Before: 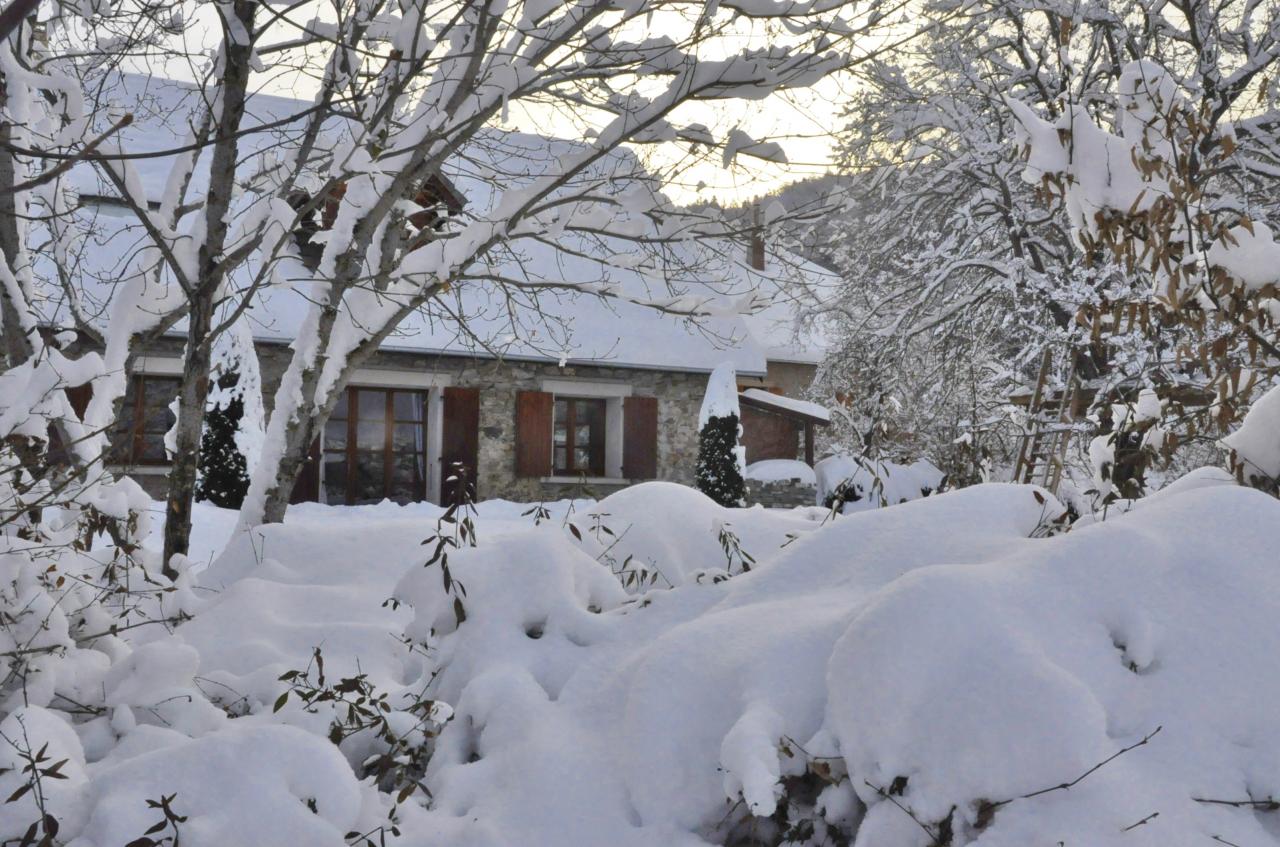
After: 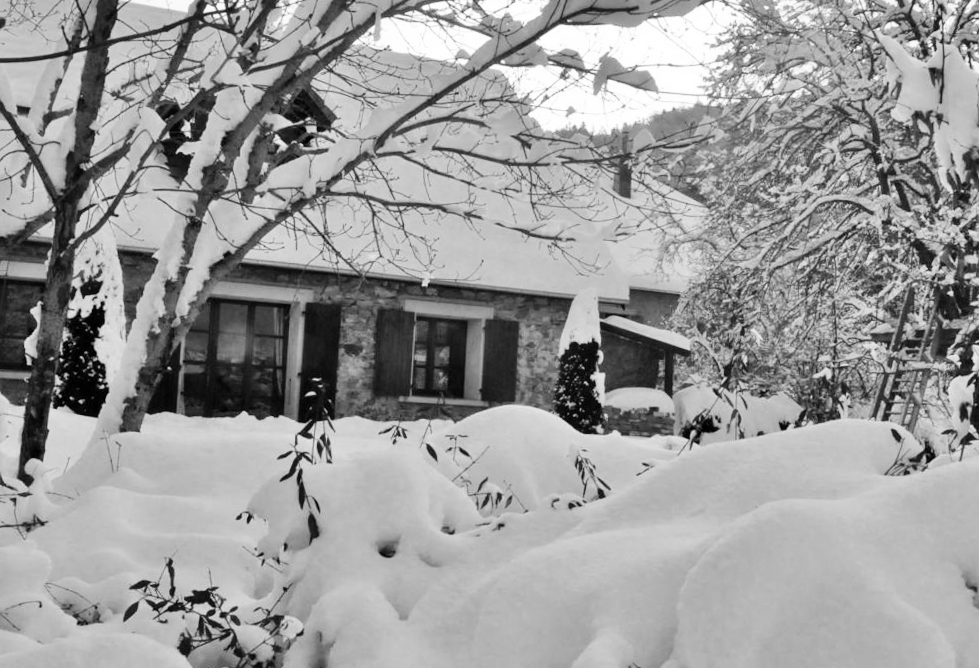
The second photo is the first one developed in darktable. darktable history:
crop and rotate: left 11.831%, top 11.346%, right 13.429%, bottom 13.899%
levels: mode automatic, black 0.023%, white 99.97%, levels [0.062, 0.494, 0.925]
filmic rgb: black relative exposure -7.5 EV, white relative exposure 5 EV, hardness 3.31, contrast 1.3, contrast in shadows safe
rotate and perspective: rotation 2.17°, automatic cropping off
contrast brightness saturation: saturation -1
